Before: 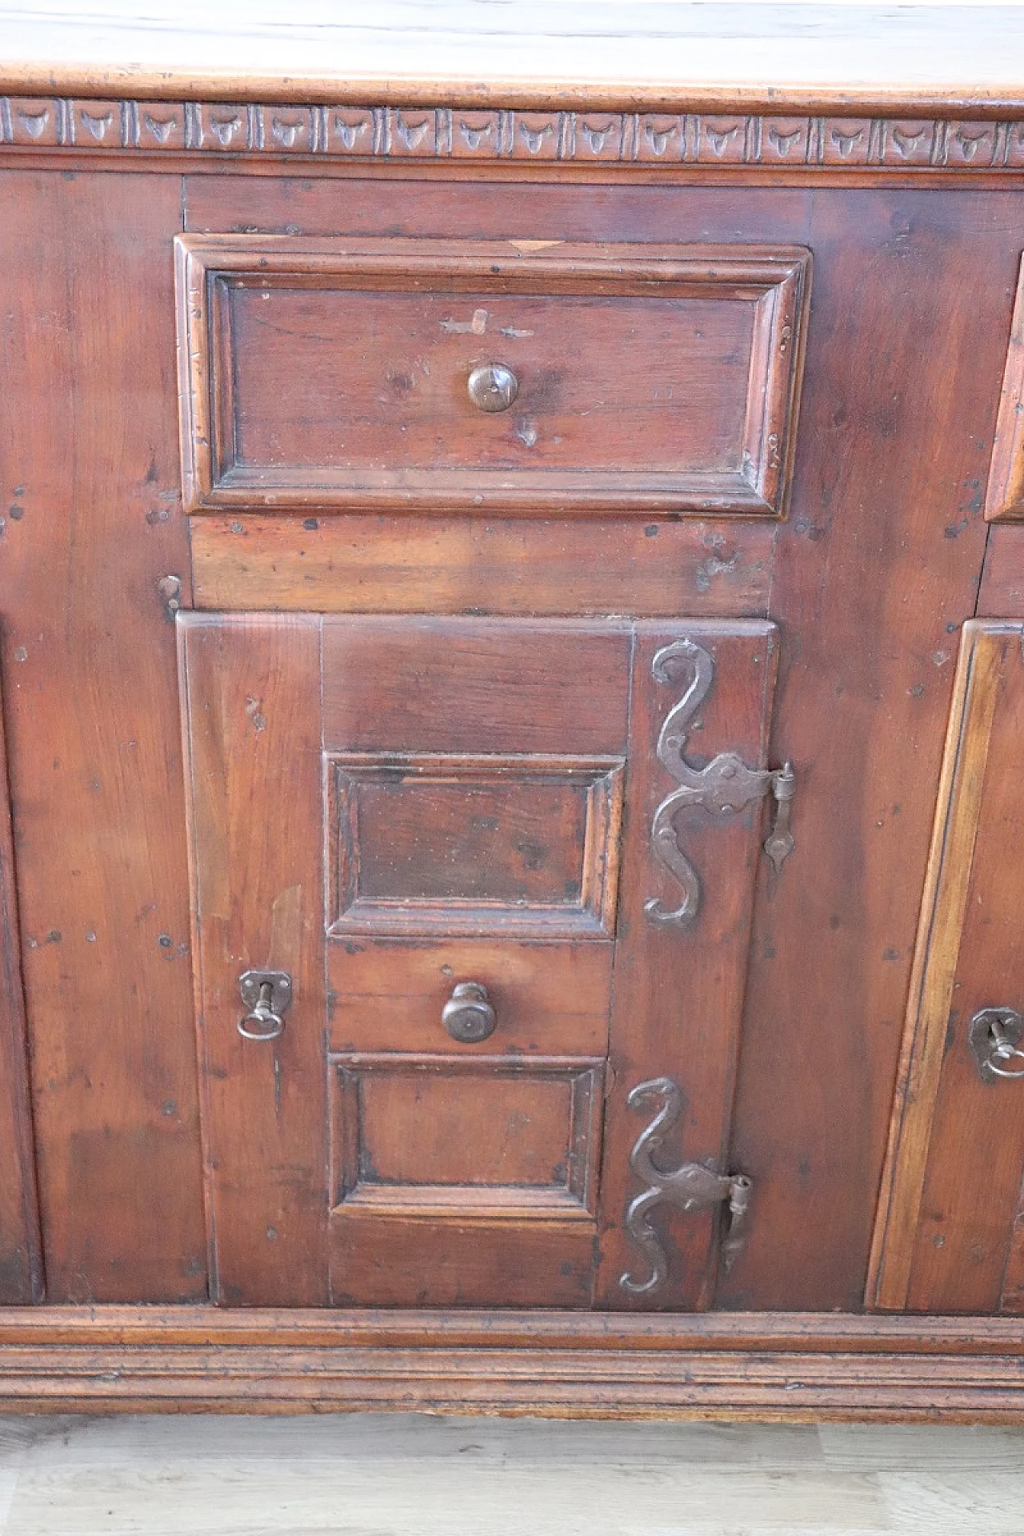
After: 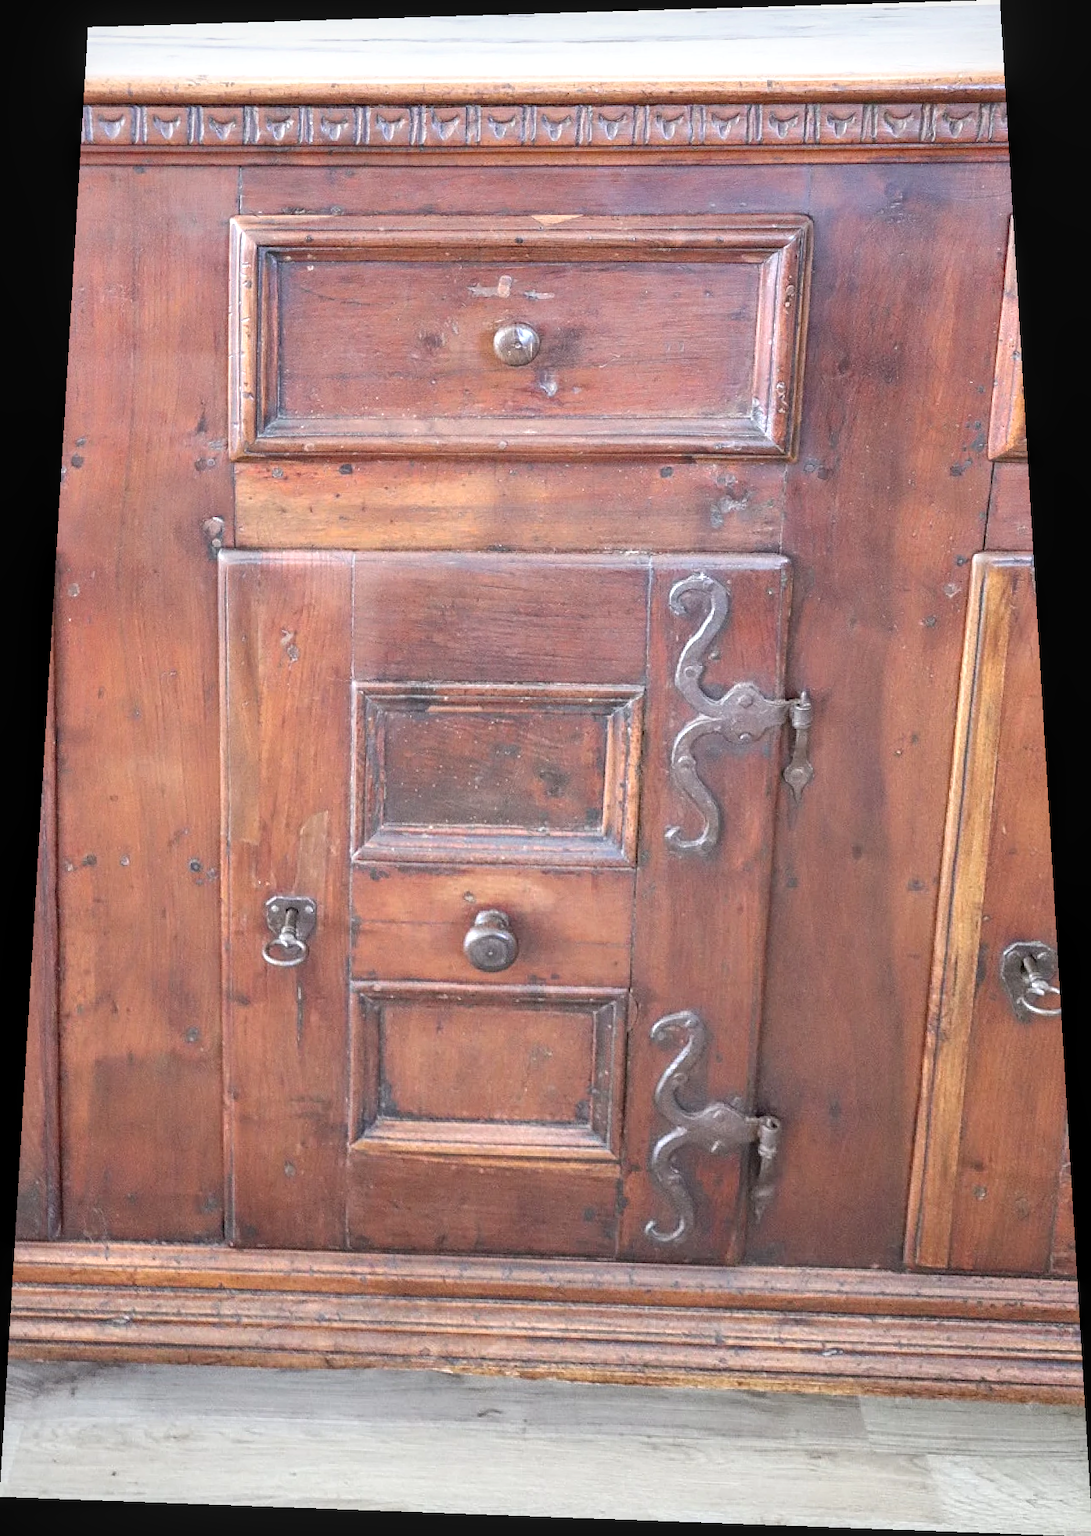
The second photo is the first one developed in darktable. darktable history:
exposure: exposure 0.3 EV, compensate highlight preservation false
local contrast: on, module defaults
rotate and perspective: rotation 0.128°, lens shift (vertical) -0.181, lens shift (horizontal) -0.044, shear 0.001, automatic cropping off
